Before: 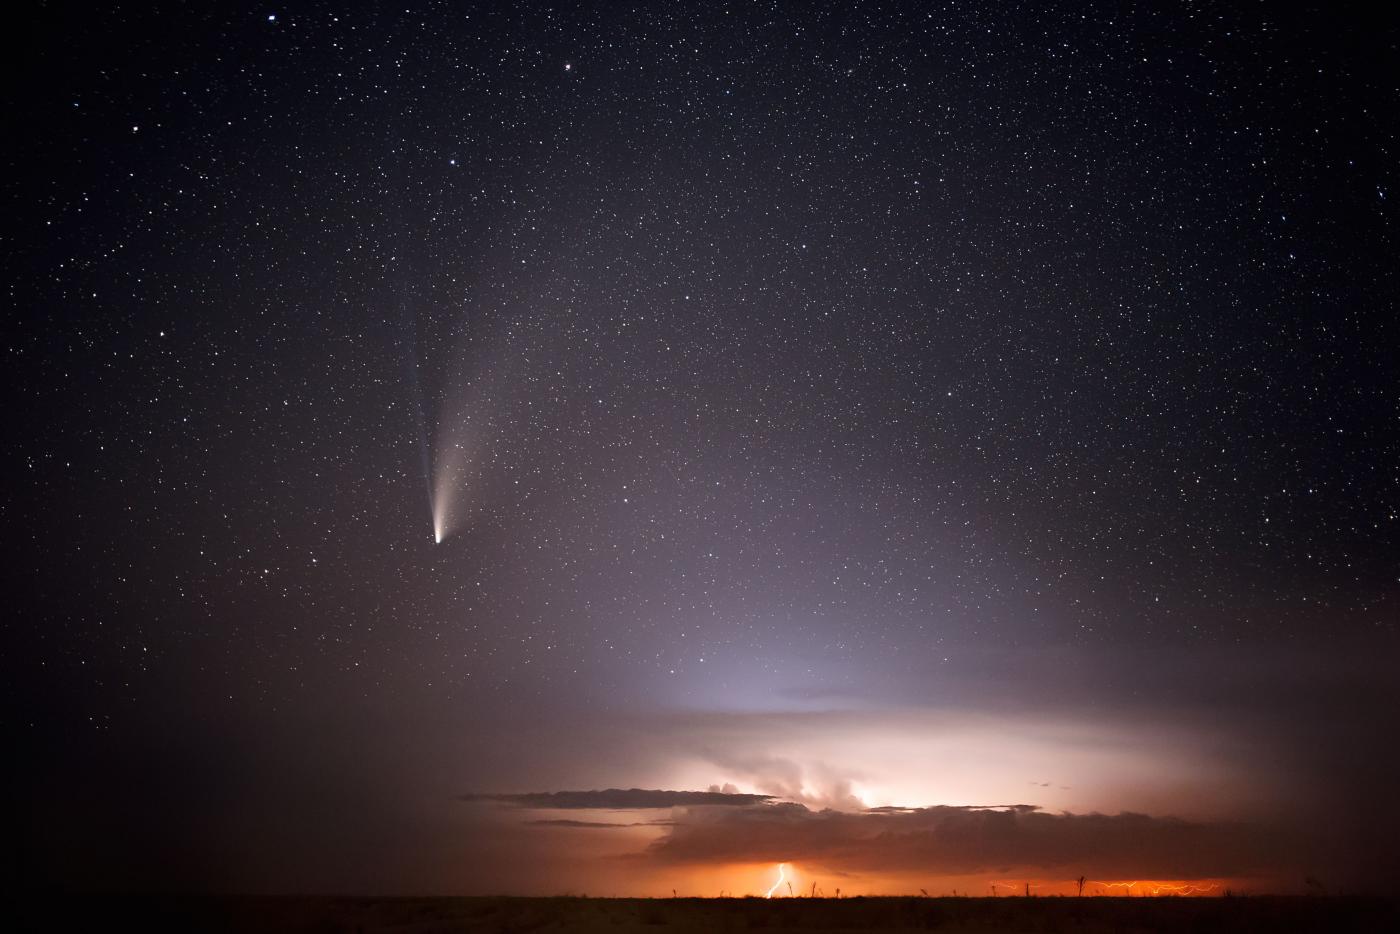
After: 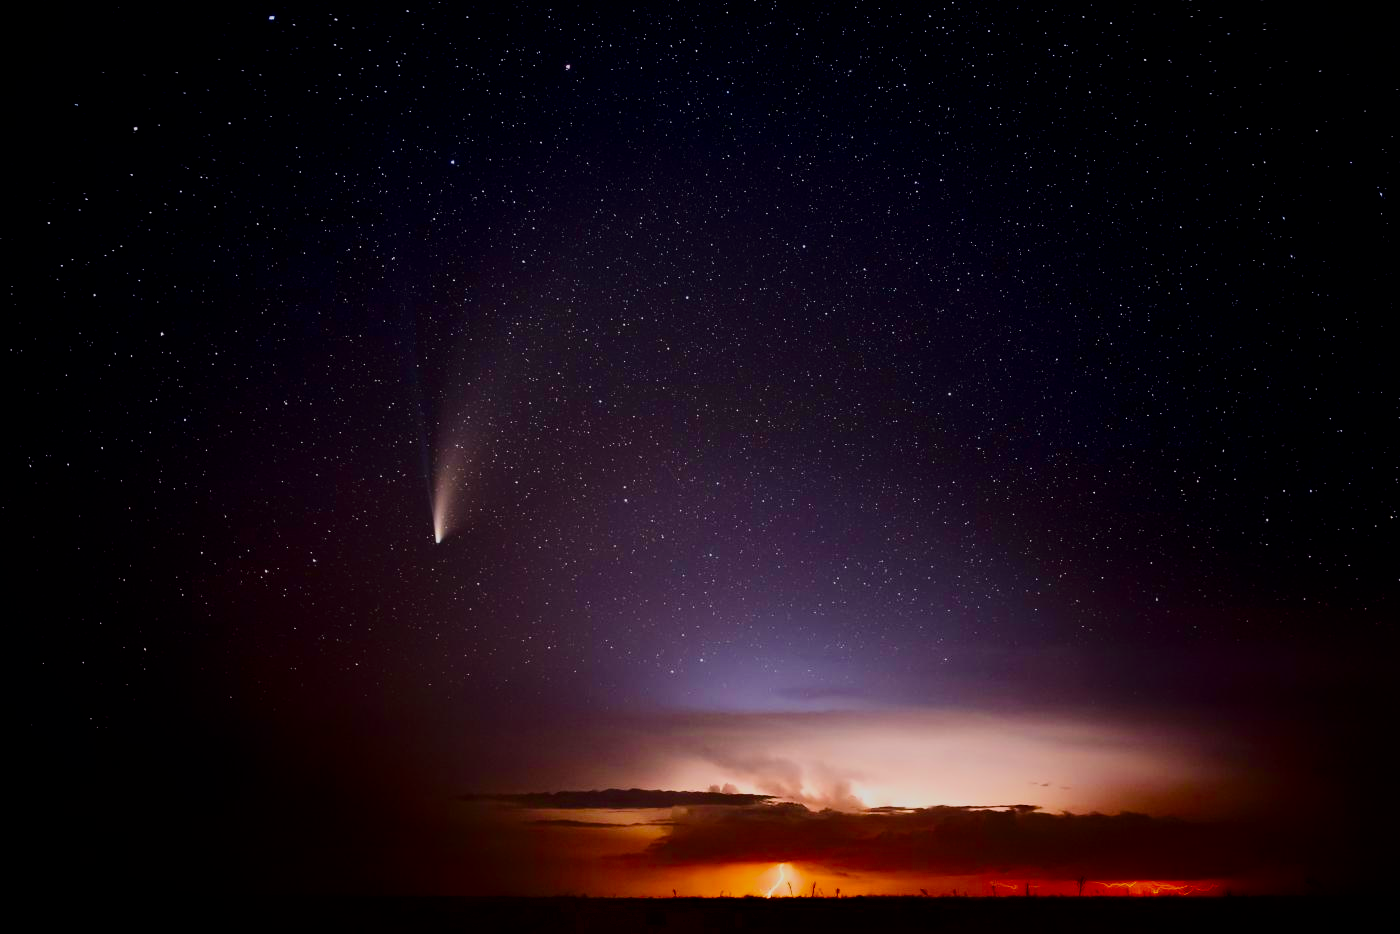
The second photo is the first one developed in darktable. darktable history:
filmic rgb: black relative exposure -7.65 EV, white relative exposure 4.56 EV, hardness 3.61, contrast 1.05
contrast brightness saturation: contrast 0.19, brightness -0.24, saturation 0.11
tone equalizer: -7 EV 0.13 EV, smoothing diameter 25%, edges refinement/feathering 10, preserve details guided filter
velvia: strength 51%, mid-tones bias 0.51
